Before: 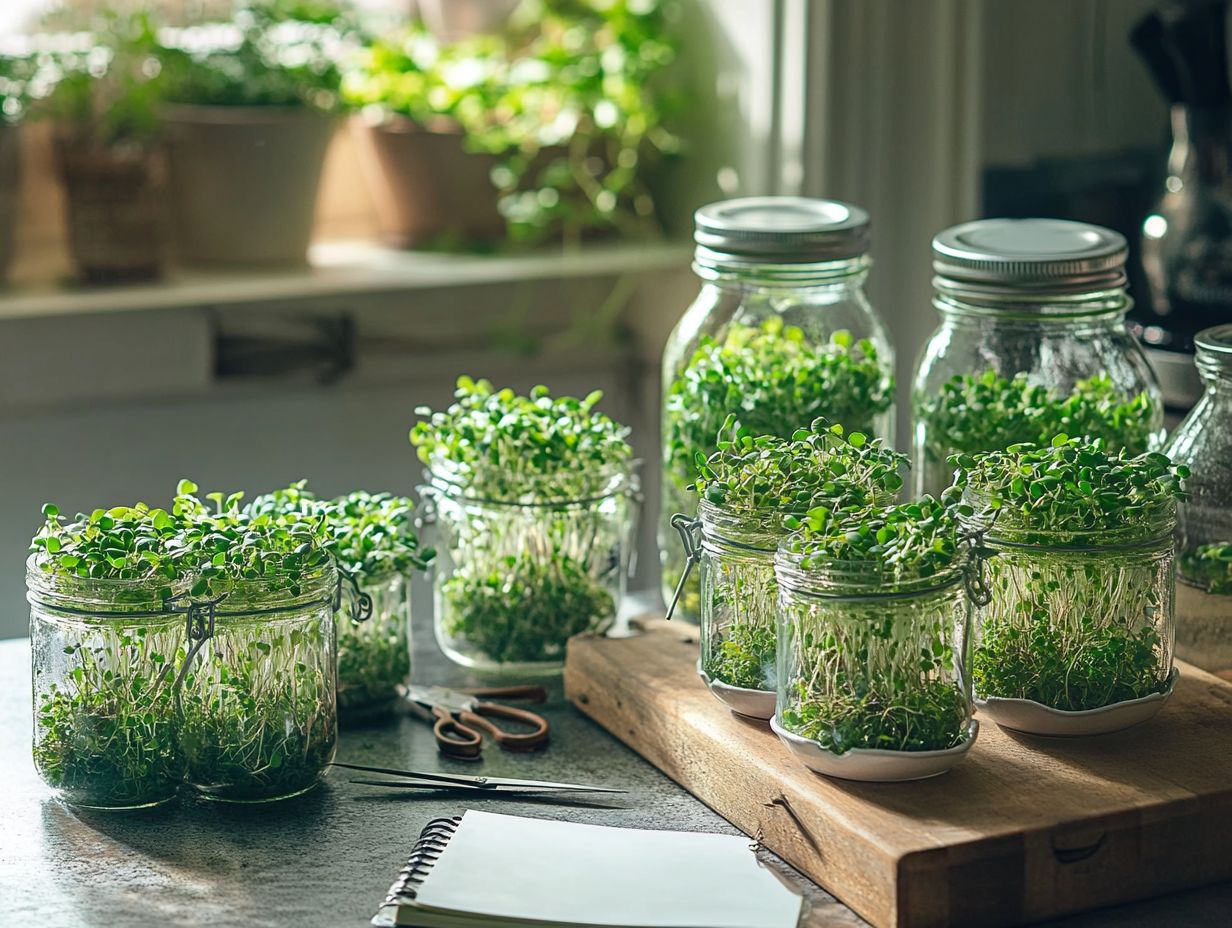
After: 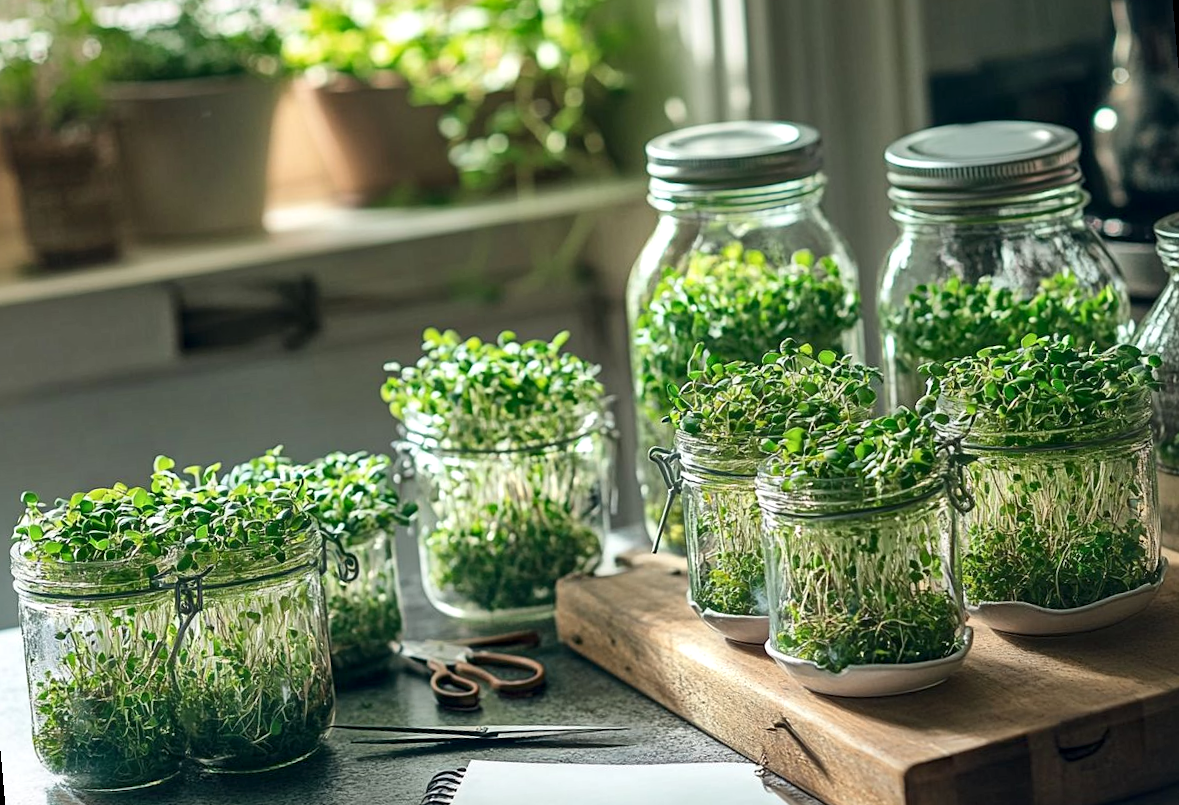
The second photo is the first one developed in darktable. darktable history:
rotate and perspective: rotation -5°, crop left 0.05, crop right 0.952, crop top 0.11, crop bottom 0.89
local contrast: mode bilateral grid, contrast 20, coarseness 50, detail 159%, midtone range 0.2
